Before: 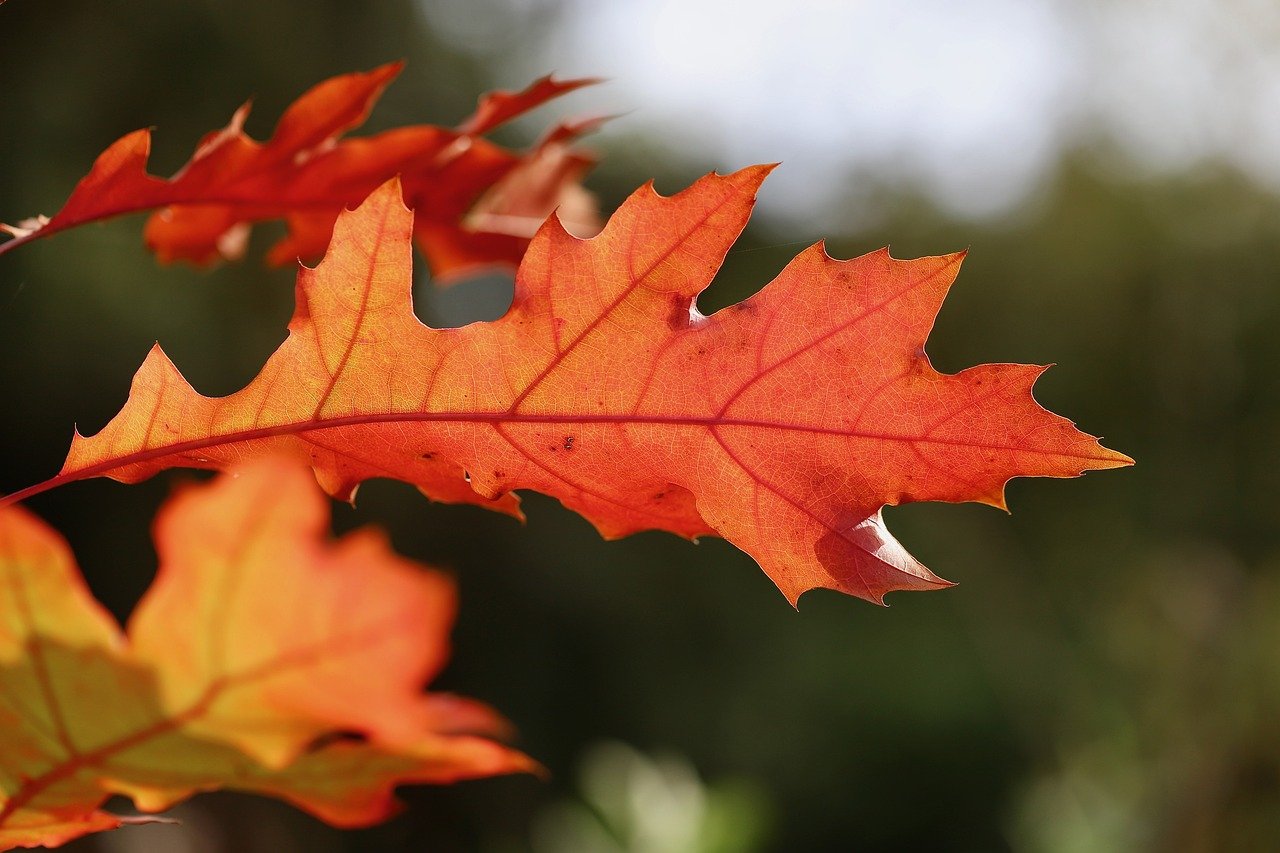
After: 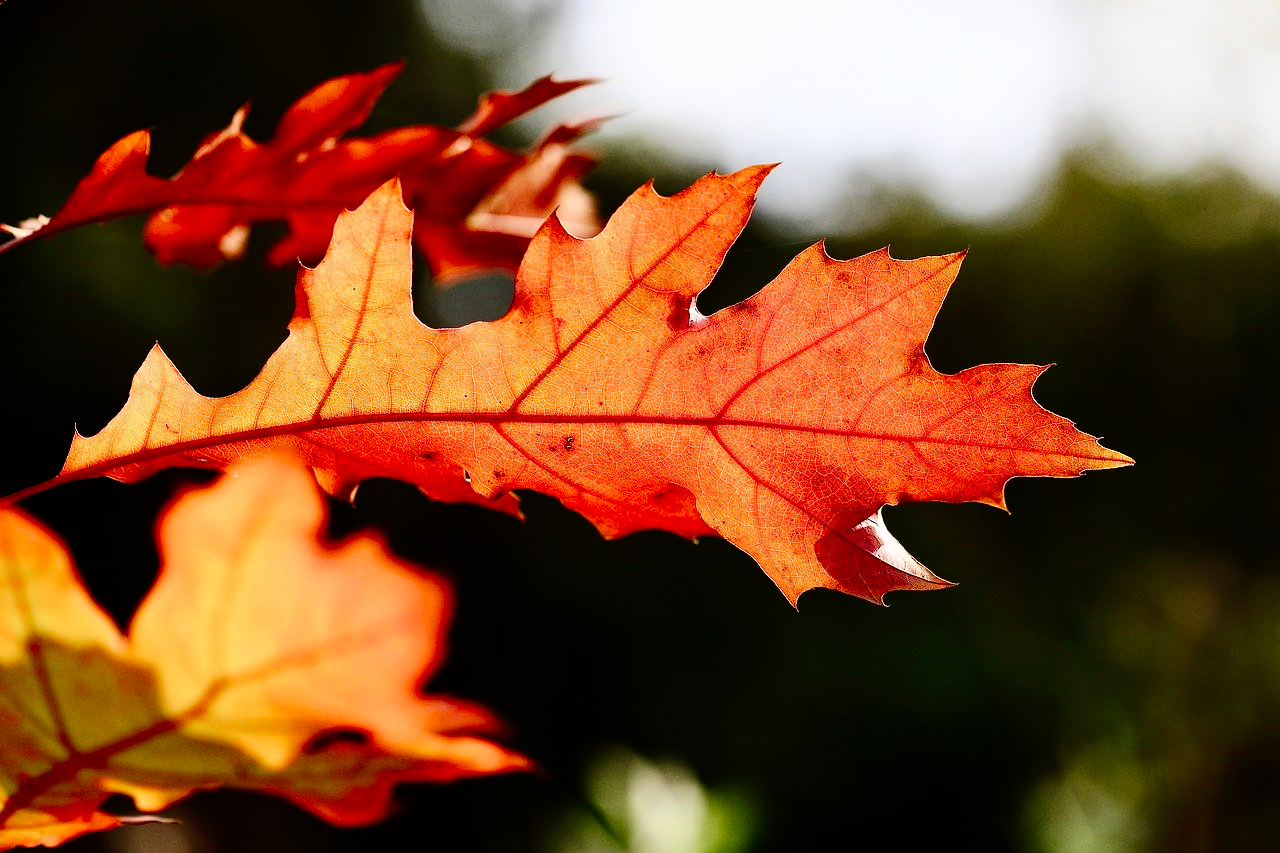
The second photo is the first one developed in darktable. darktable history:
tone curve: curves: ch0 [(0, 0) (0.003, 0) (0.011, 0.002) (0.025, 0.004) (0.044, 0.007) (0.069, 0.015) (0.1, 0.025) (0.136, 0.04) (0.177, 0.09) (0.224, 0.152) (0.277, 0.239) (0.335, 0.335) (0.399, 0.43) (0.468, 0.524) (0.543, 0.621) (0.623, 0.712) (0.709, 0.789) (0.801, 0.871) (0.898, 0.951) (1, 1)], preserve colors none
contrast brightness saturation: contrast 0.277
